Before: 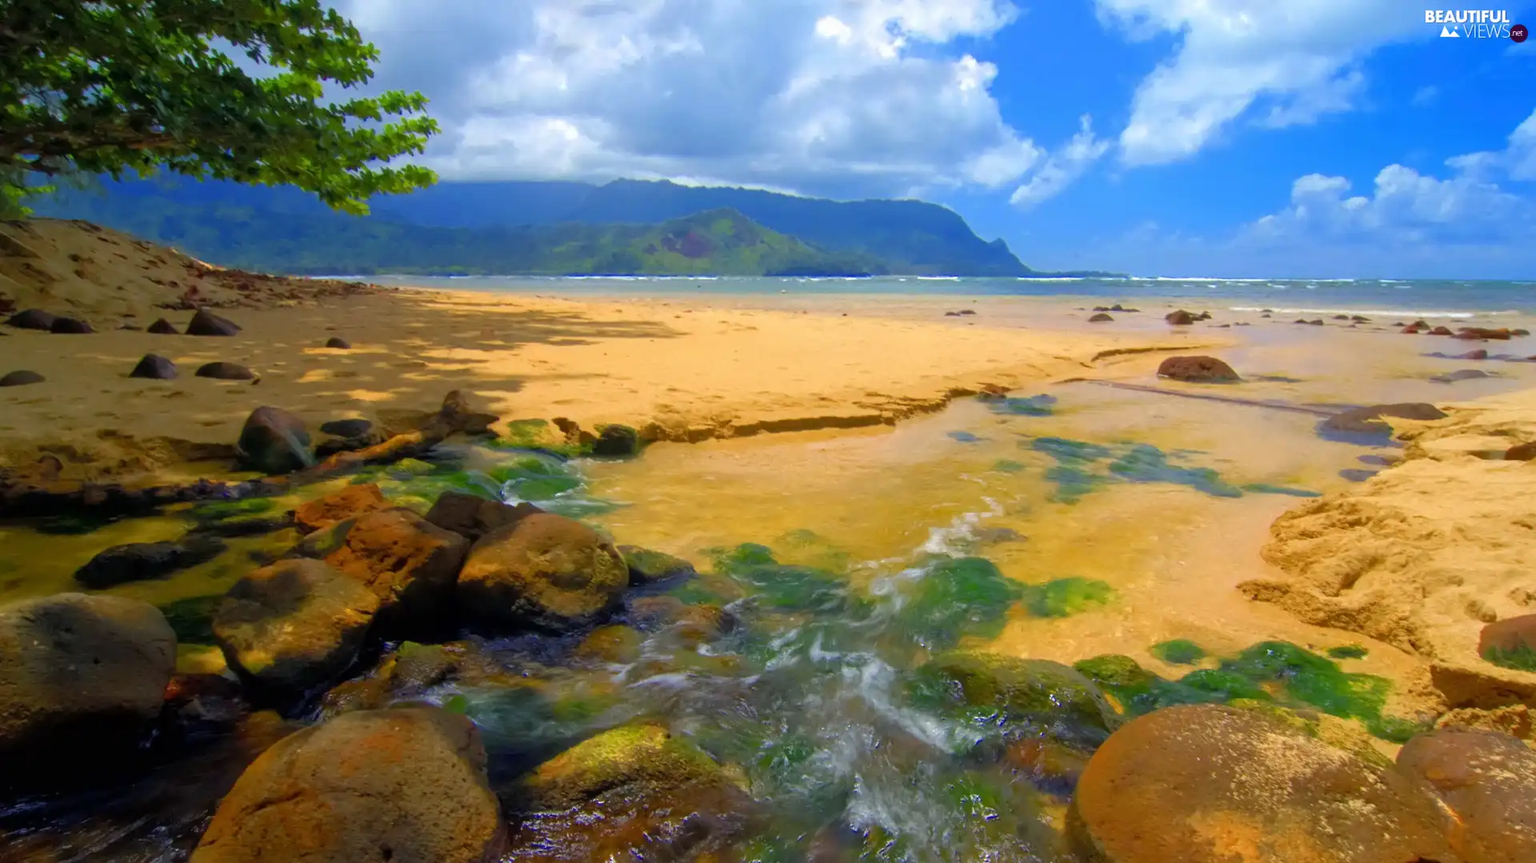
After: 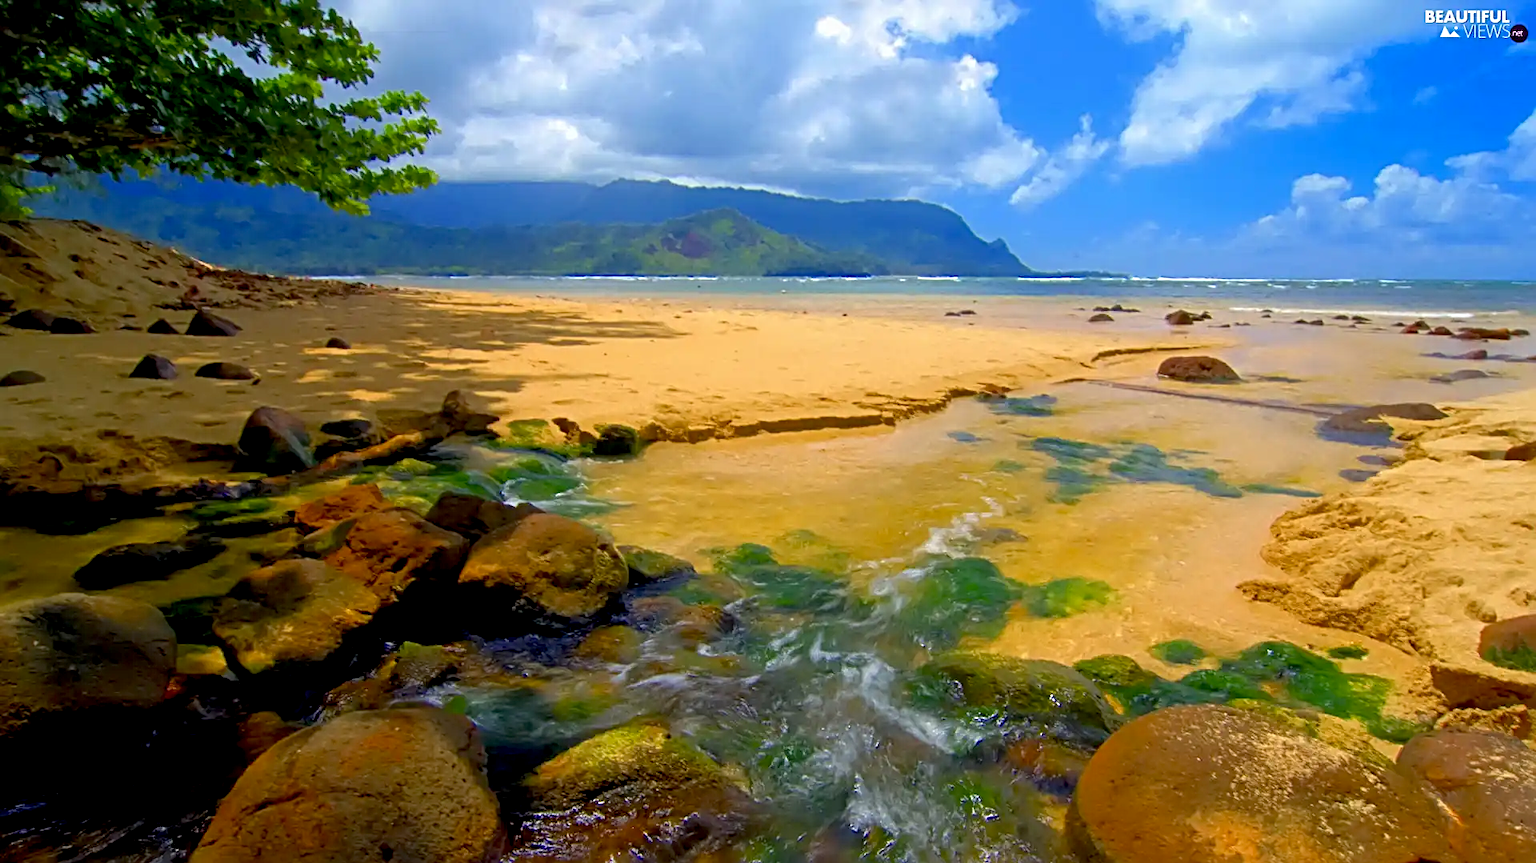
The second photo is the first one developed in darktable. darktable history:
exposure: black level correction 0.012, compensate highlight preservation false
sharpen: radius 4
